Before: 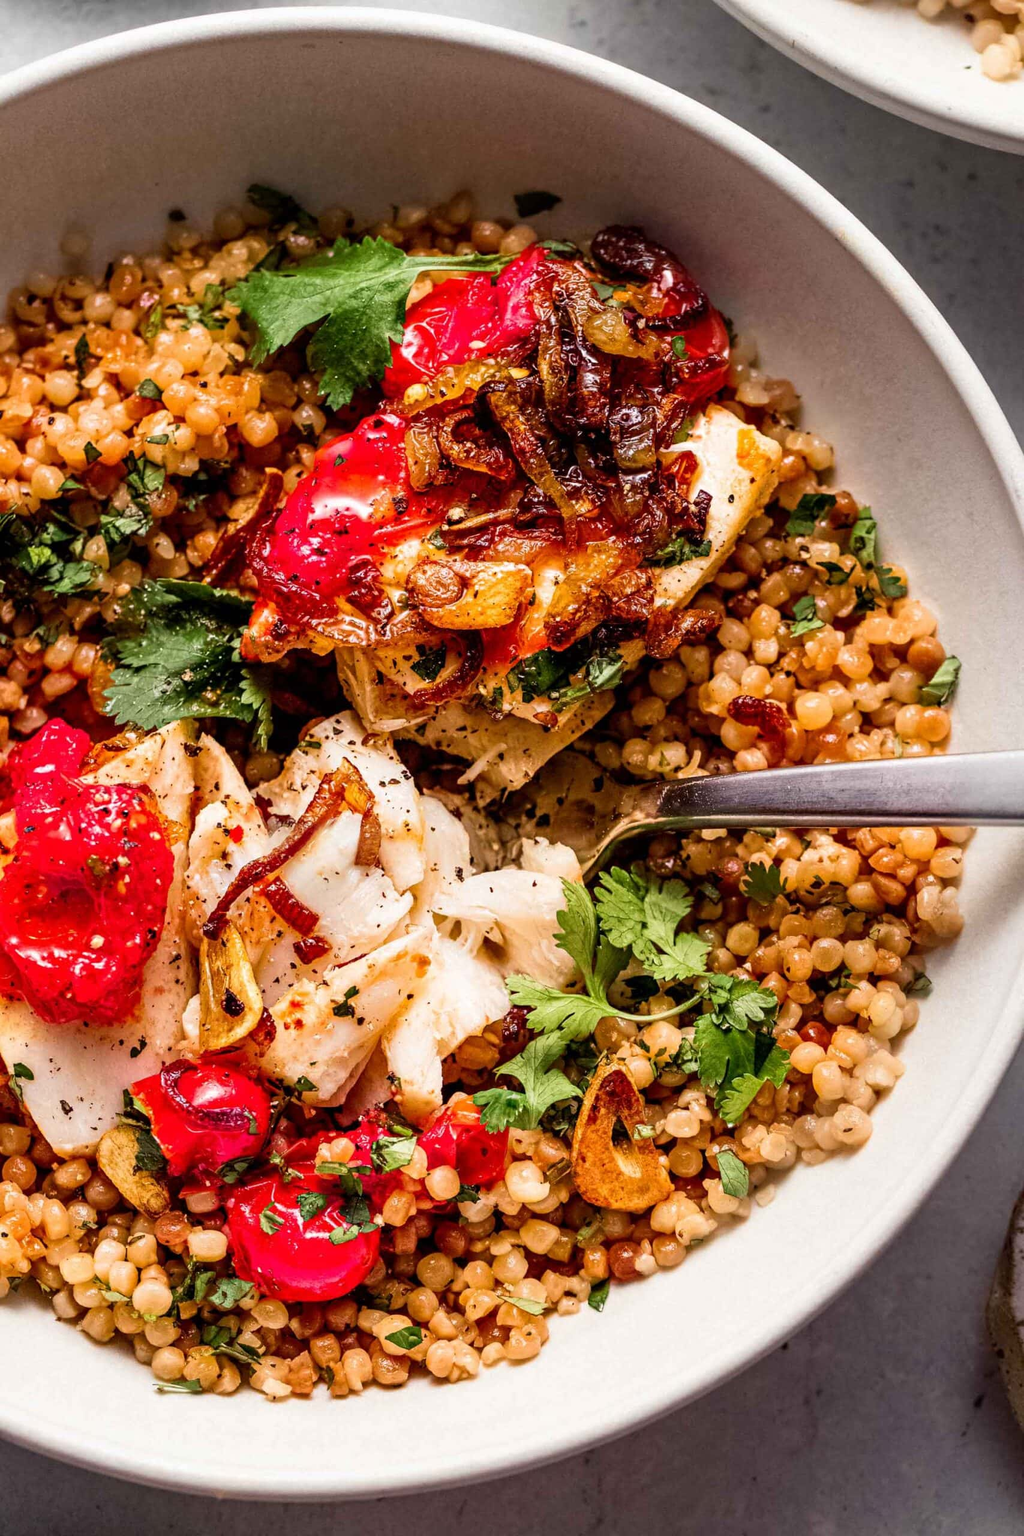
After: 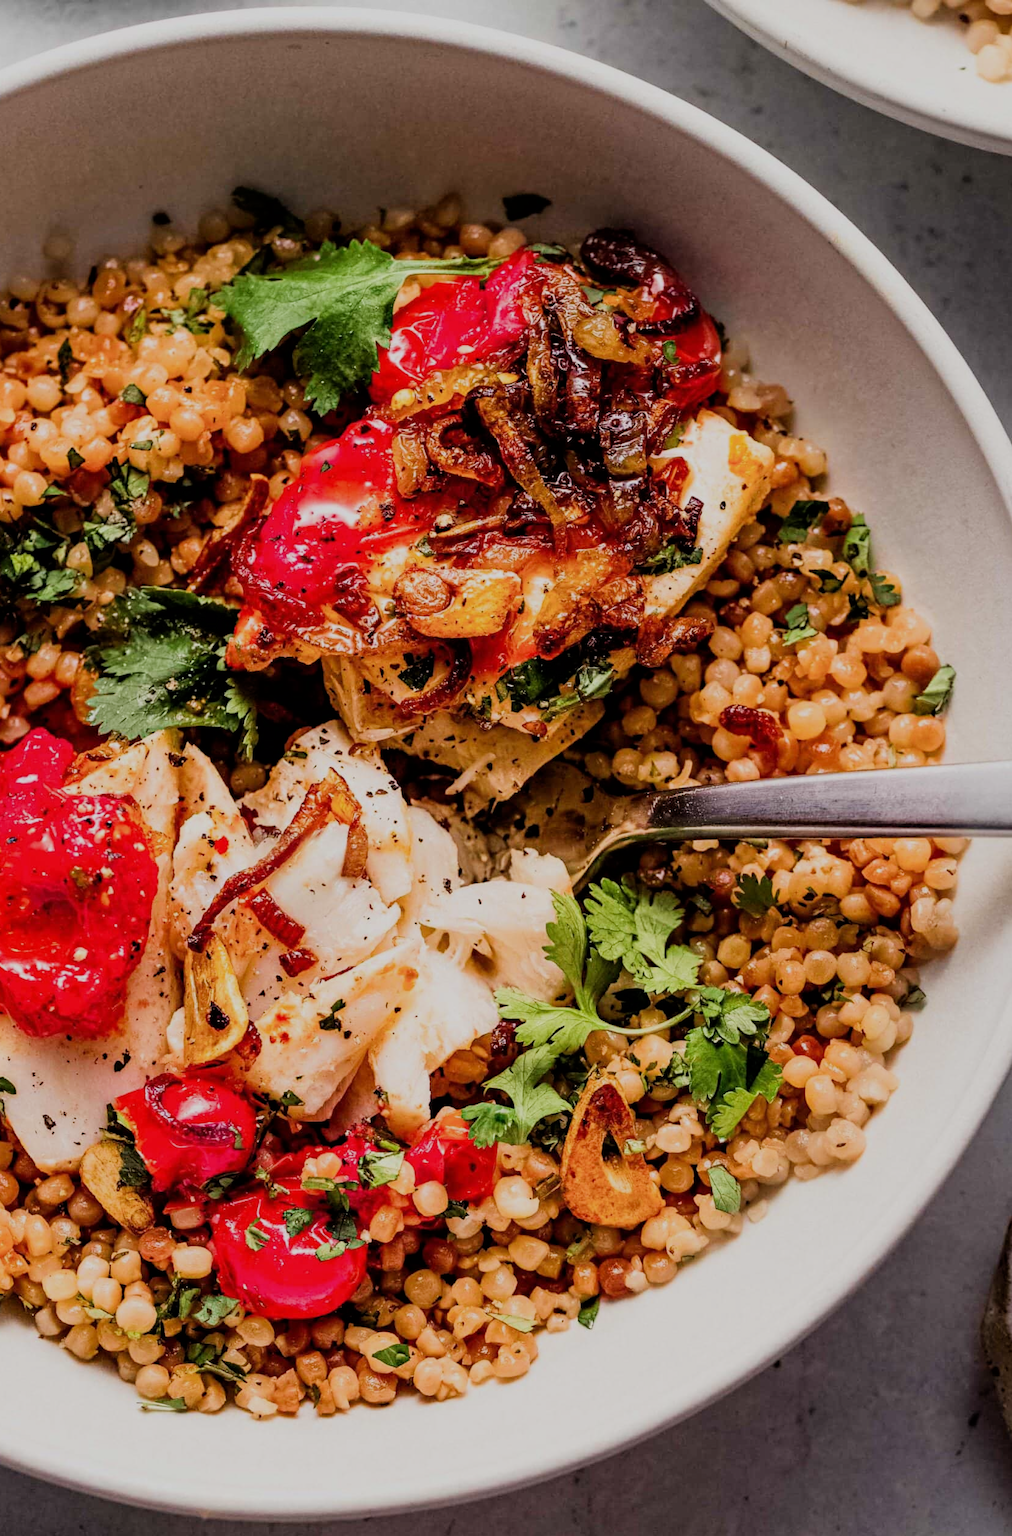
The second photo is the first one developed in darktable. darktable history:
filmic rgb: black relative exposure -8.54 EV, white relative exposure 5.52 EV, hardness 3.39, contrast 1.016
crop and rotate: left 1.774%, right 0.633%, bottom 1.28%
tone equalizer: -8 EV 0.06 EV, smoothing diameter 25%, edges refinement/feathering 10, preserve details guided filter
